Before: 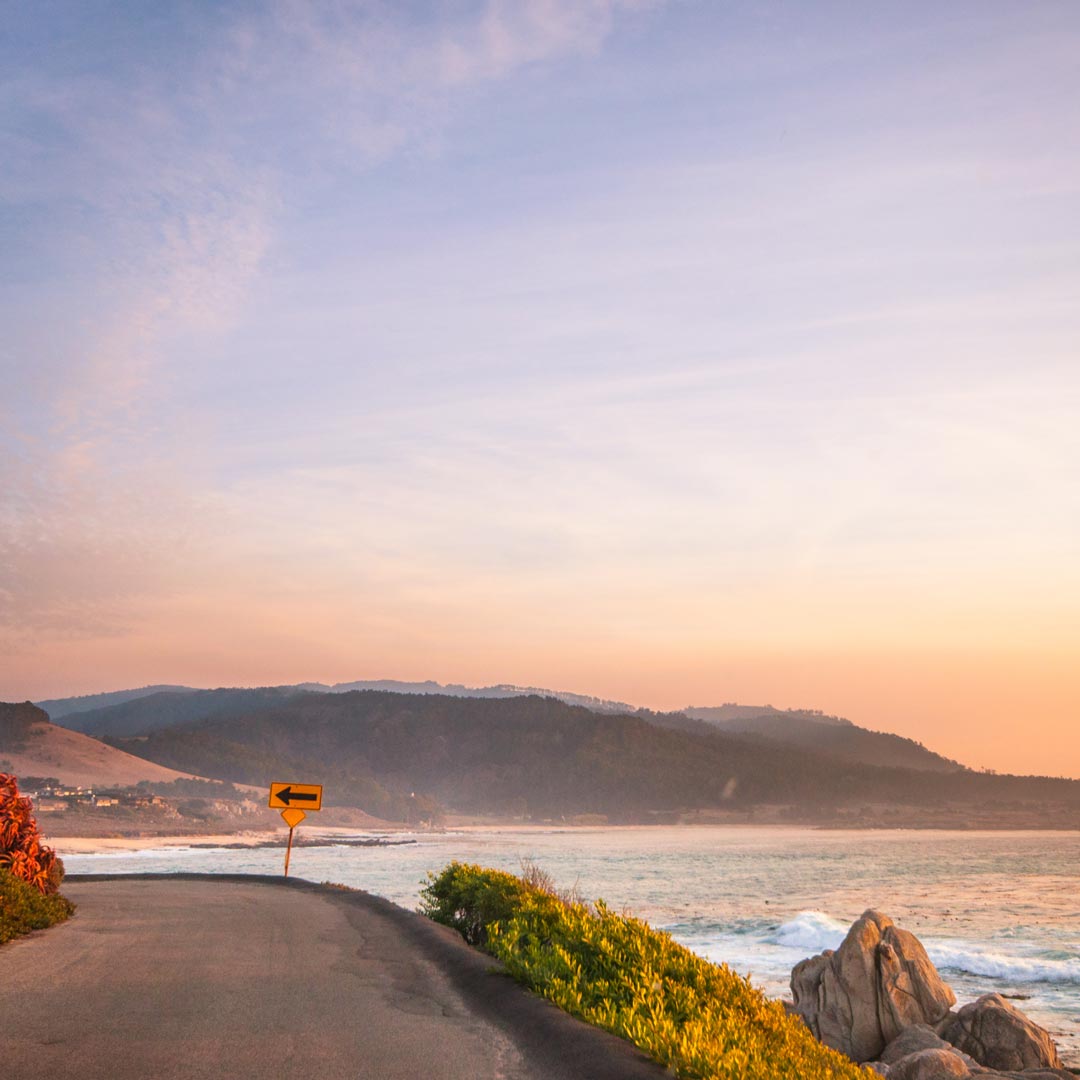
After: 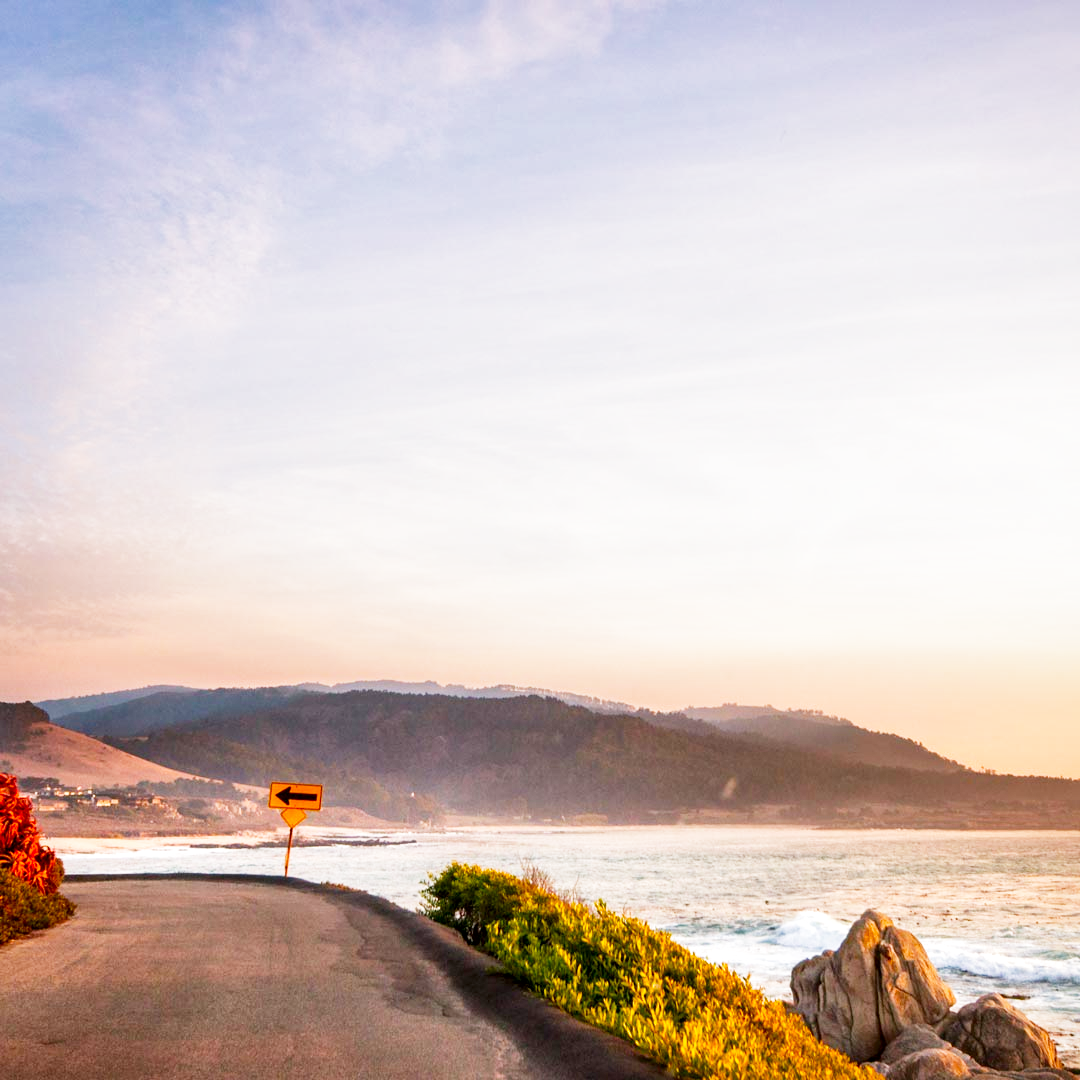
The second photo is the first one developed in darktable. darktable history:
local contrast: mode bilateral grid, contrast 20, coarseness 50, detail 140%, midtone range 0.2
color balance: contrast 6.48%, output saturation 113.3%
filmic rgb: middle gray luminance 12.74%, black relative exposure -10.13 EV, white relative exposure 3.47 EV, threshold 6 EV, target black luminance 0%, hardness 5.74, latitude 44.69%, contrast 1.221, highlights saturation mix 5%, shadows ↔ highlights balance 26.78%, add noise in highlights 0, preserve chrominance no, color science v3 (2019), use custom middle-gray values true, iterations of high-quality reconstruction 0, contrast in highlights soft, enable highlight reconstruction true
